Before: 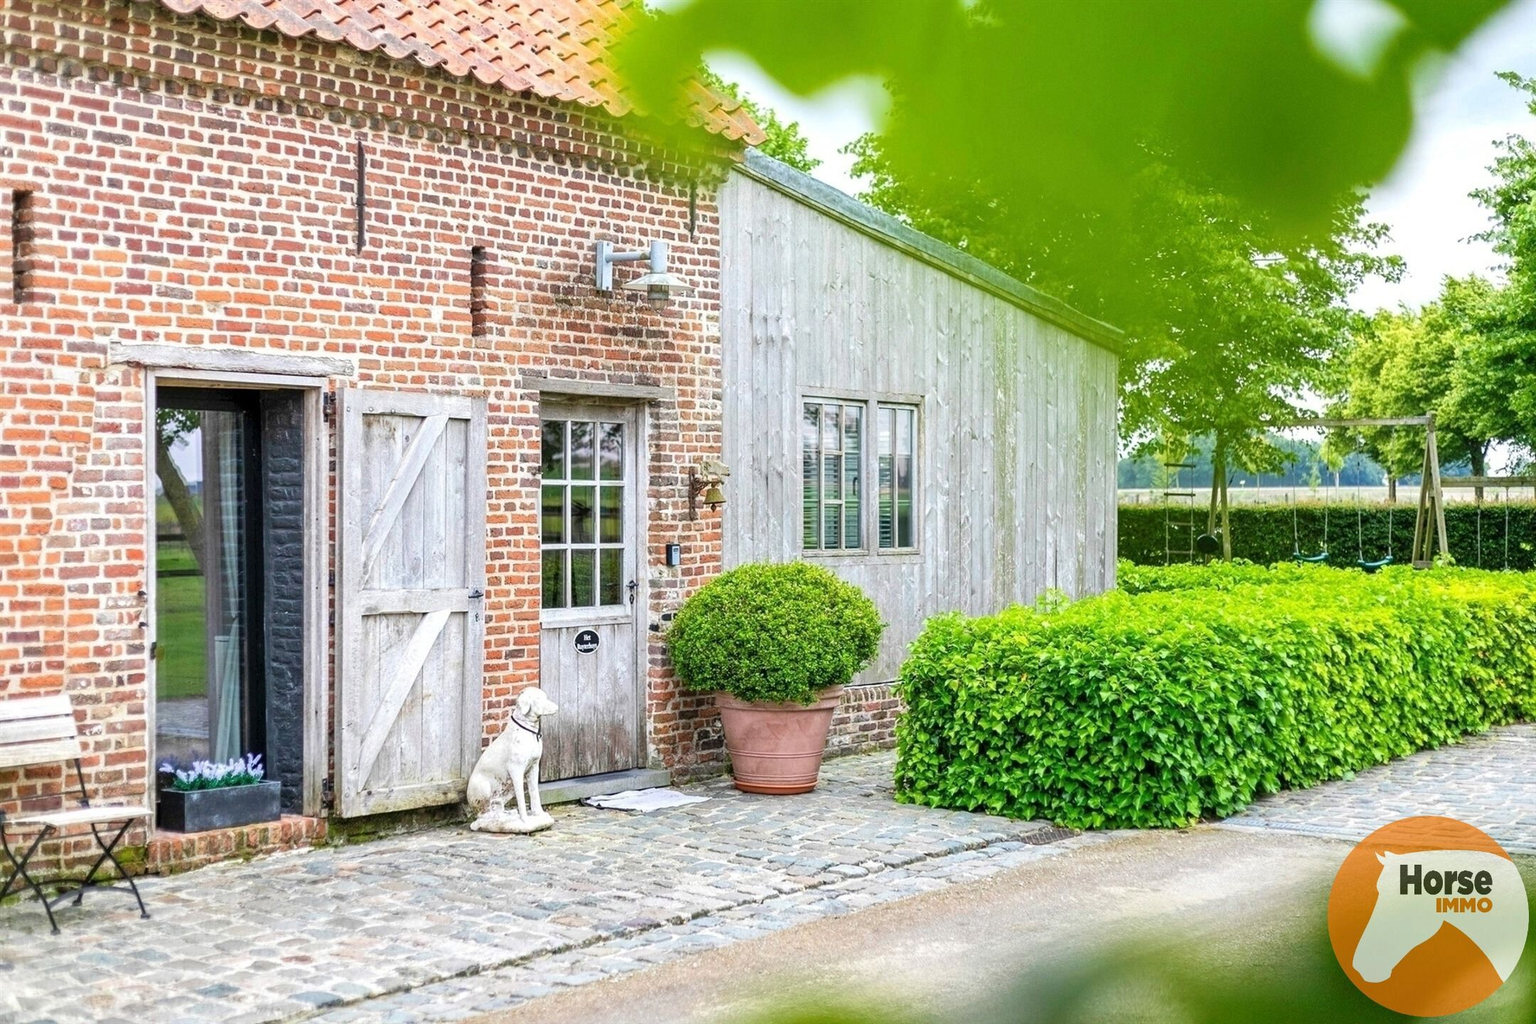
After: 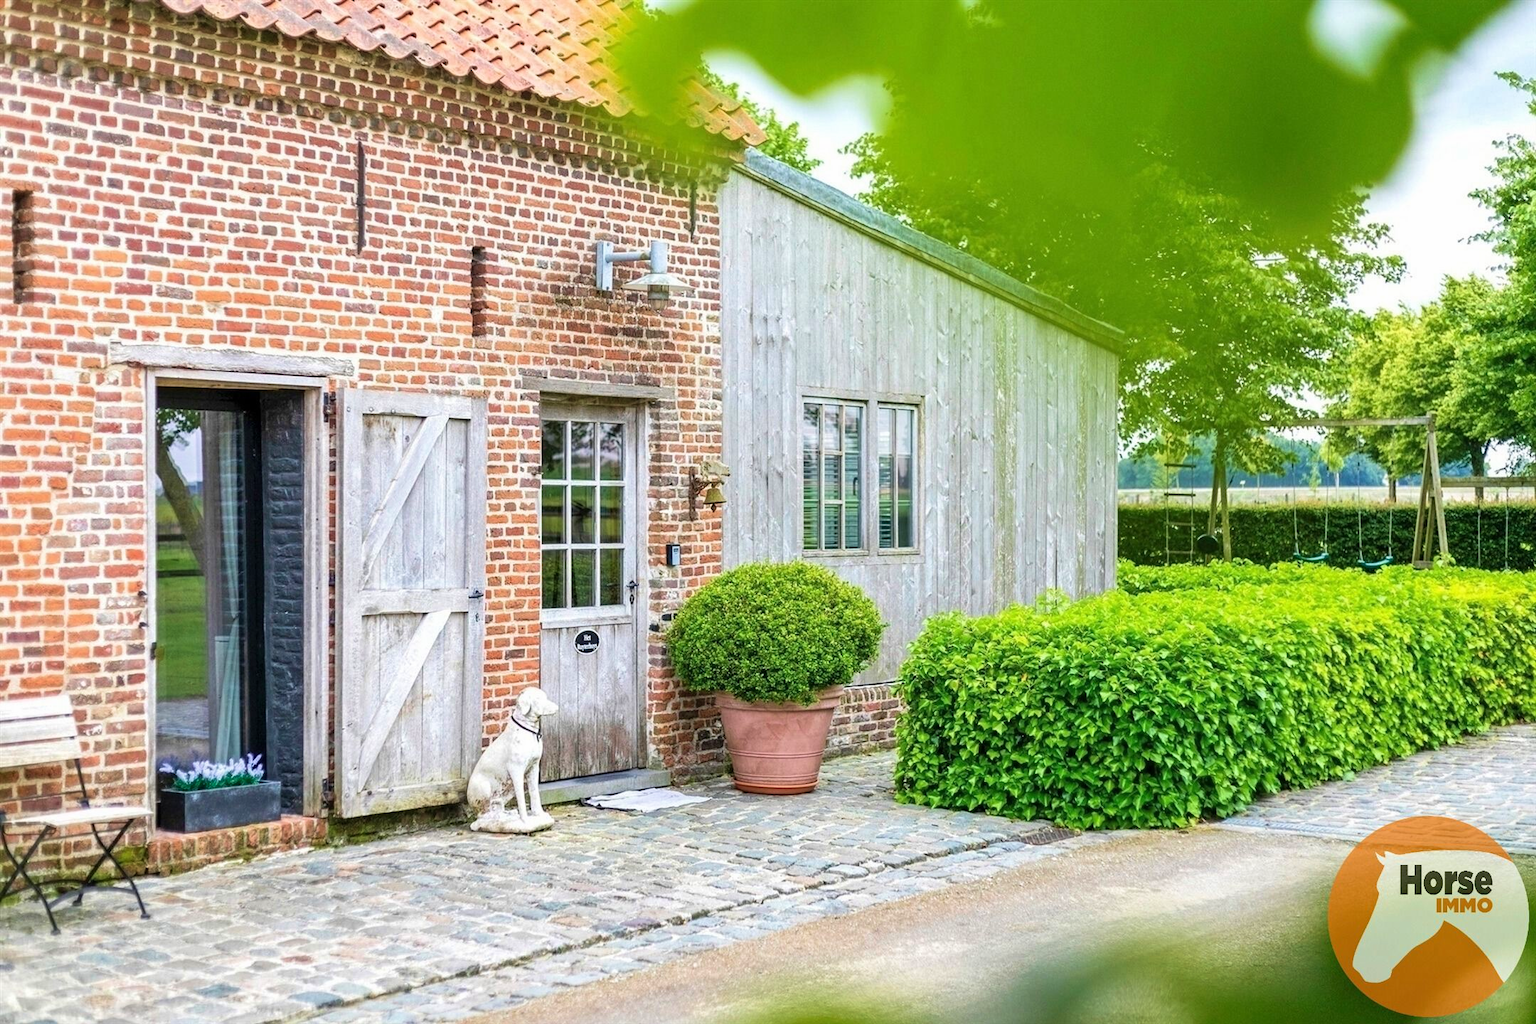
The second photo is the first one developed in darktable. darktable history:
velvia: on, module defaults
exposure: exposure -0.016 EV, compensate exposure bias true, compensate highlight preservation false
